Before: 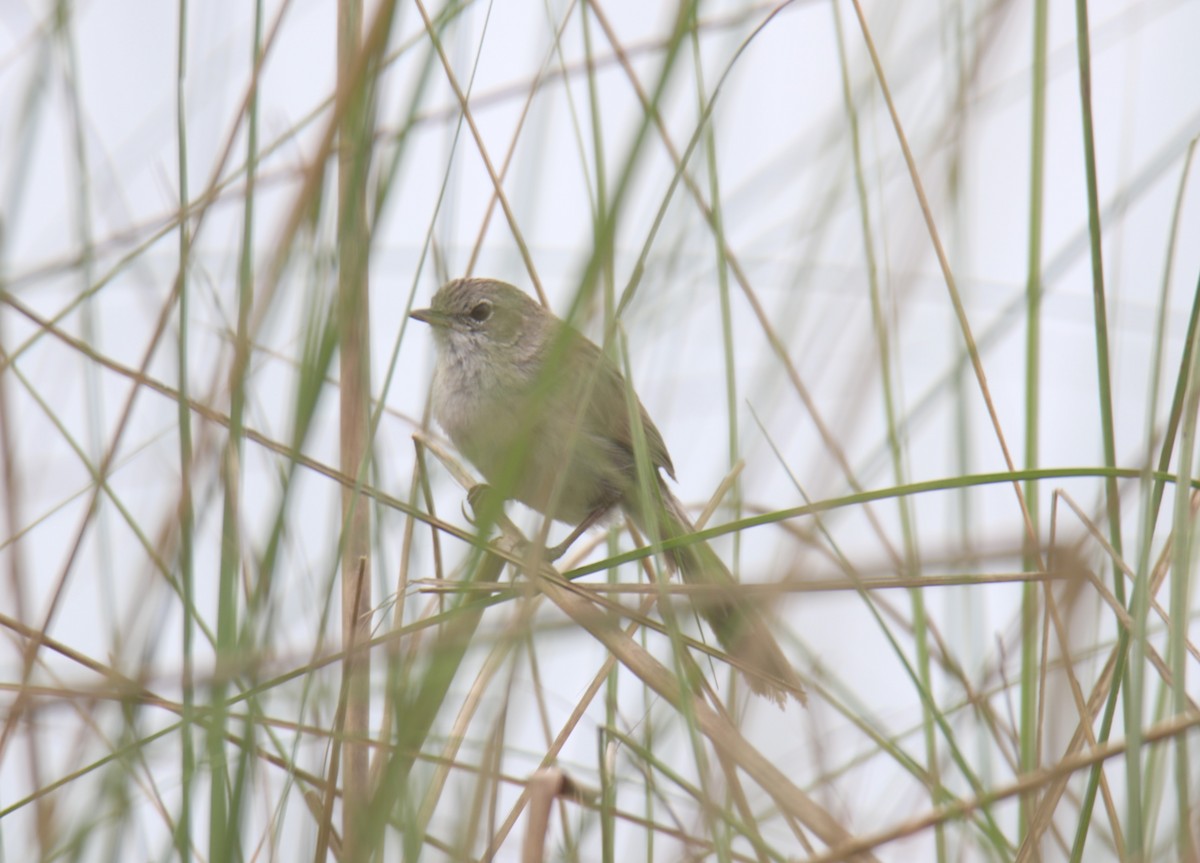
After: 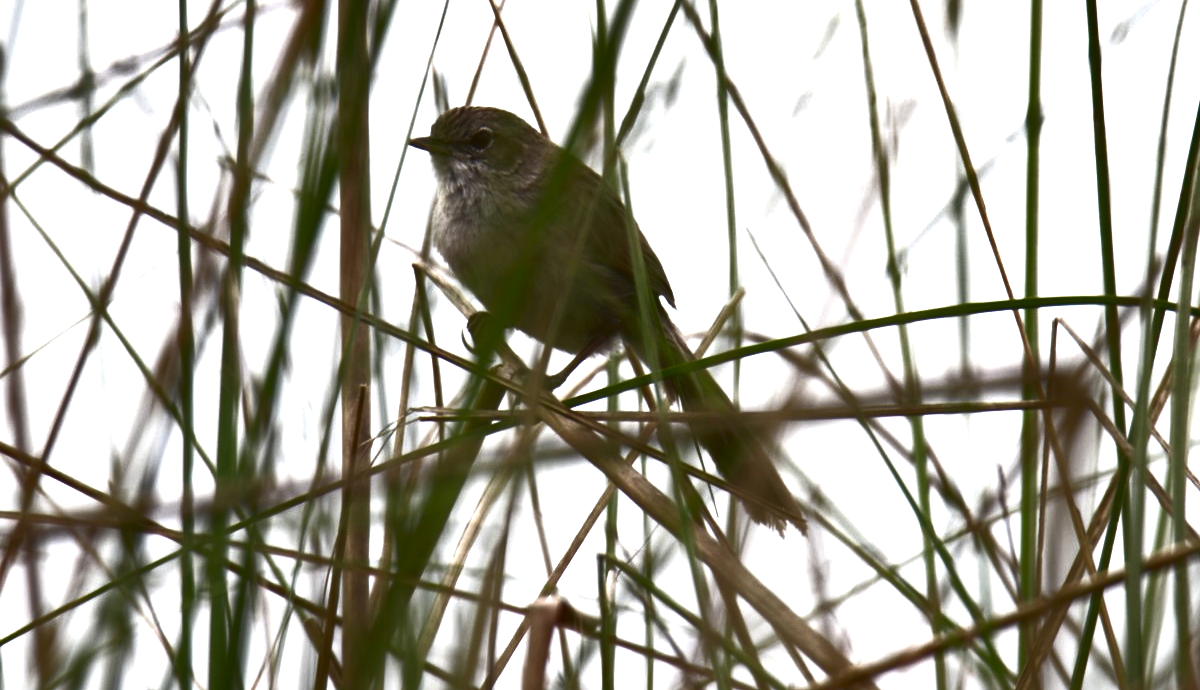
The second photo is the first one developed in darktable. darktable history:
crop and rotate: top 20.041%
tone curve: curves: ch0 [(0, 0) (0.765, 0.349) (1, 1)], color space Lab, independent channels, preserve colors none
tone equalizer: -8 EV -0.712 EV, -7 EV -0.668 EV, -6 EV -0.613 EV, -5 EV -0.365 EV, -3 EV 0.383 EV, -2 EV 0.6 EV, -1 EV 0.681 EV, +0 EV 0.726 EV
shadows and highlights: shadows 36.29, highlights -27.16, soften with gaussian
